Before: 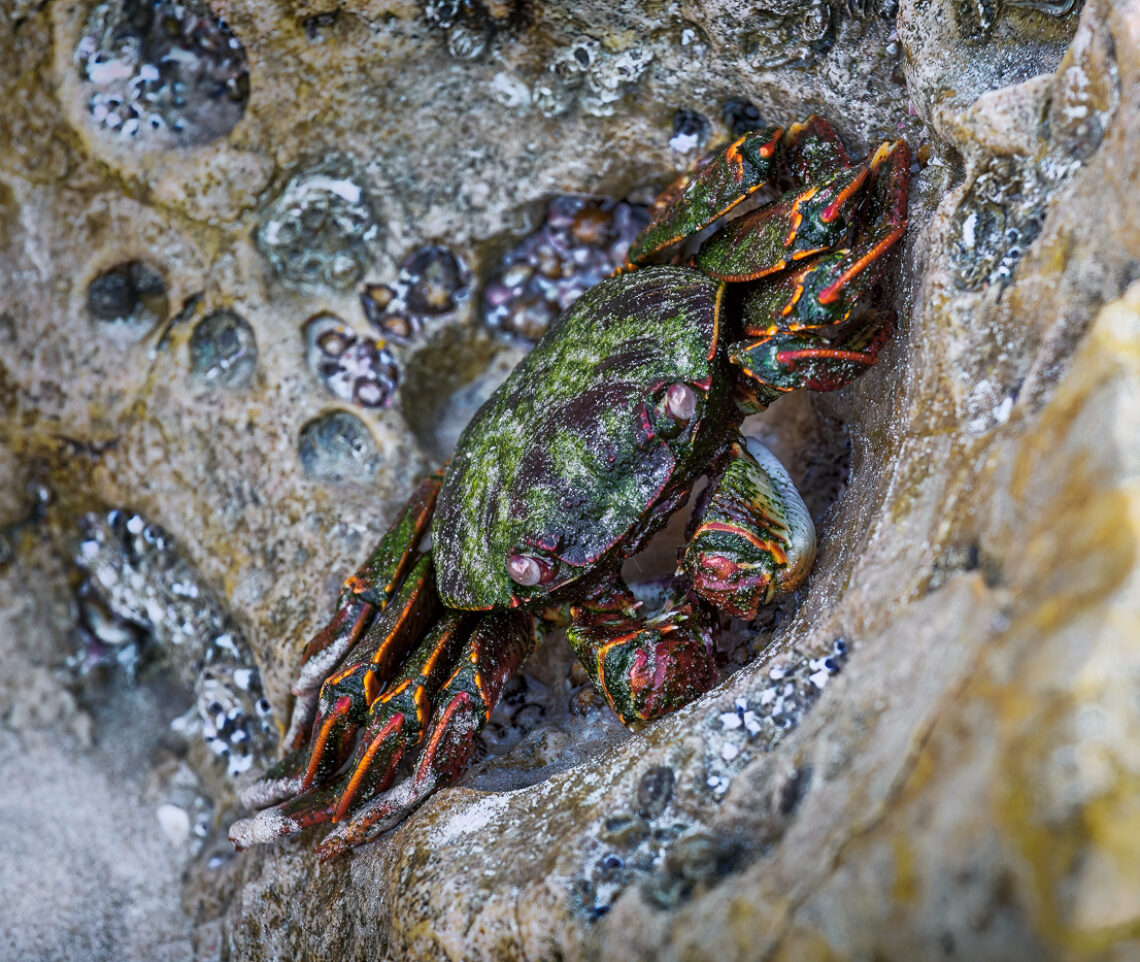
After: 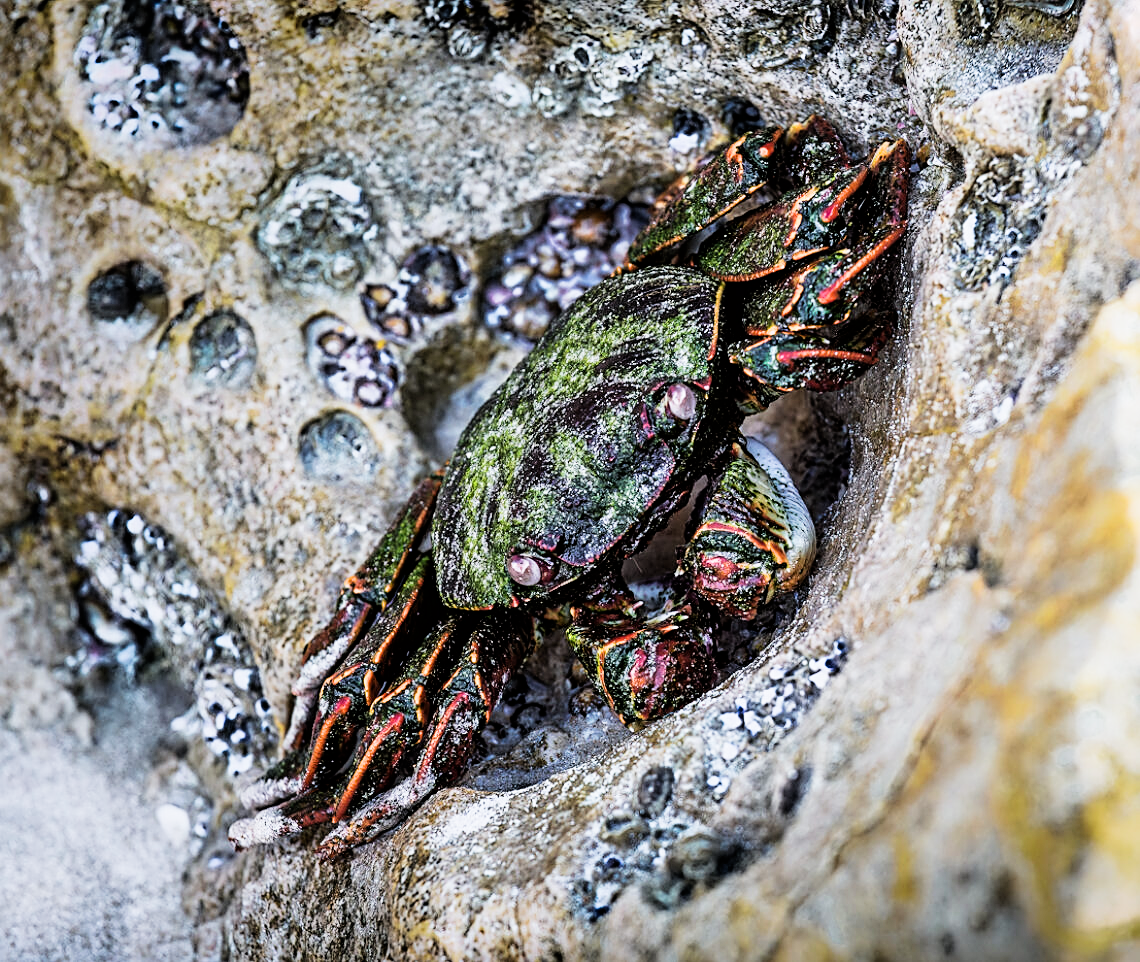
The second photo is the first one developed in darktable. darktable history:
sharpen: on, module defaults
filmic rgb: black relative exposure -5.01 EV, white relative exposure 3.54 EV, hardness 3.18, contrast 1.395, highlights saturation mix -49.97%
exposure: exposure 0.653 EV, compensate highlight preservation false
